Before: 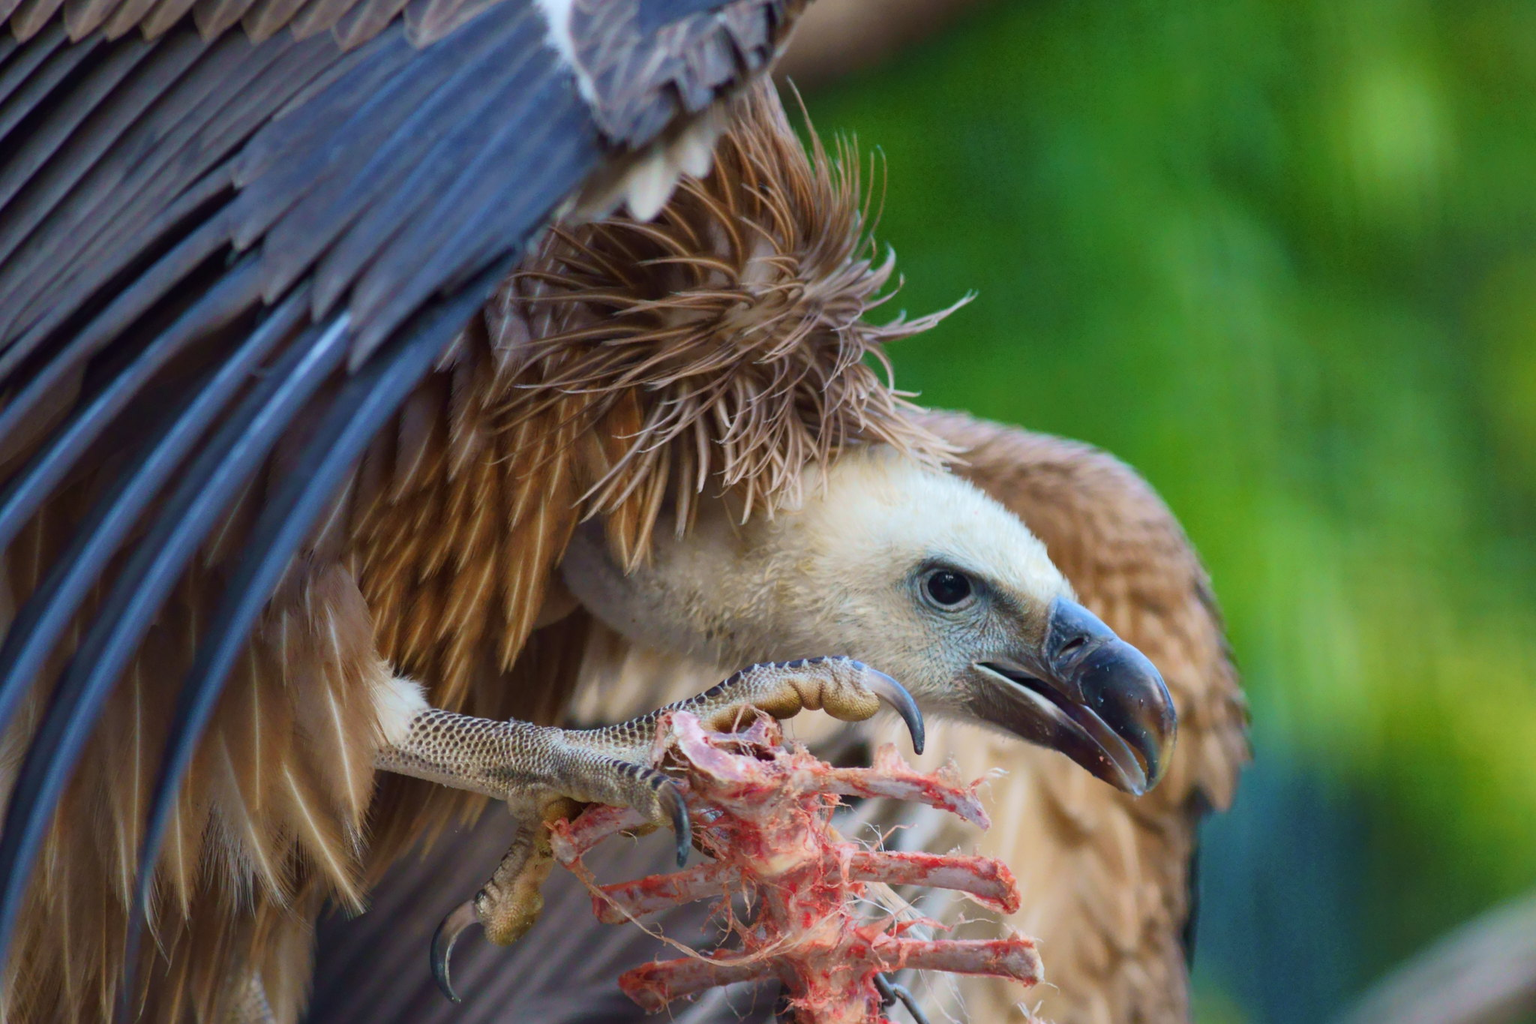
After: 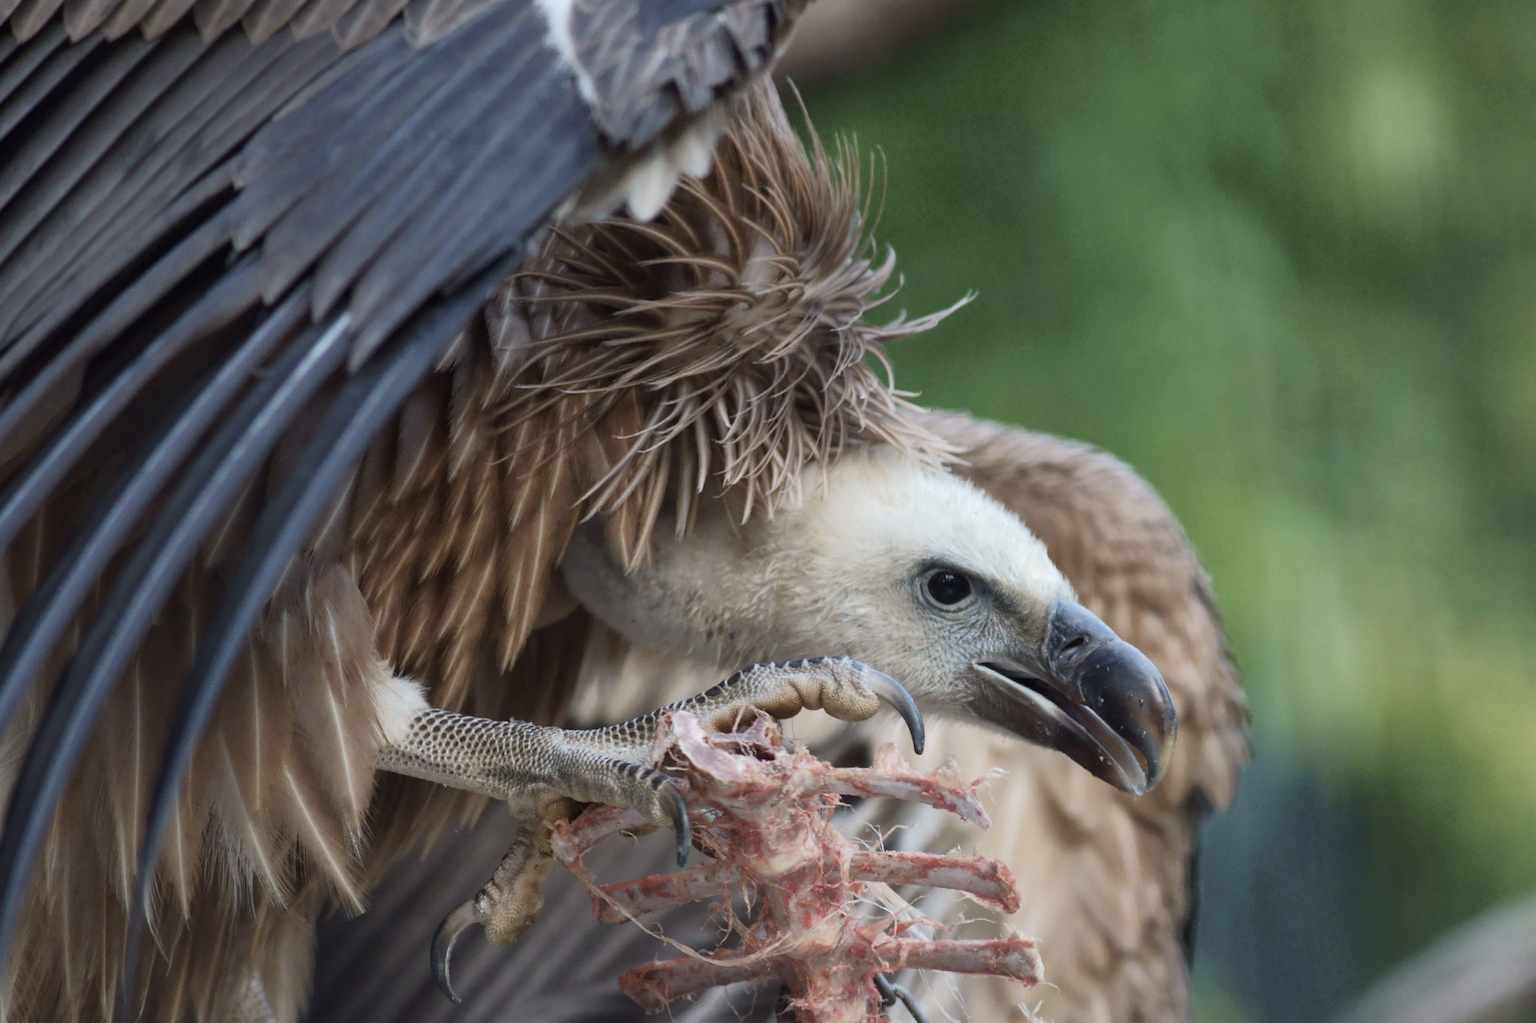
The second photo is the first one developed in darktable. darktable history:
color correction: highlights b* -0.056, saturation 0.498
